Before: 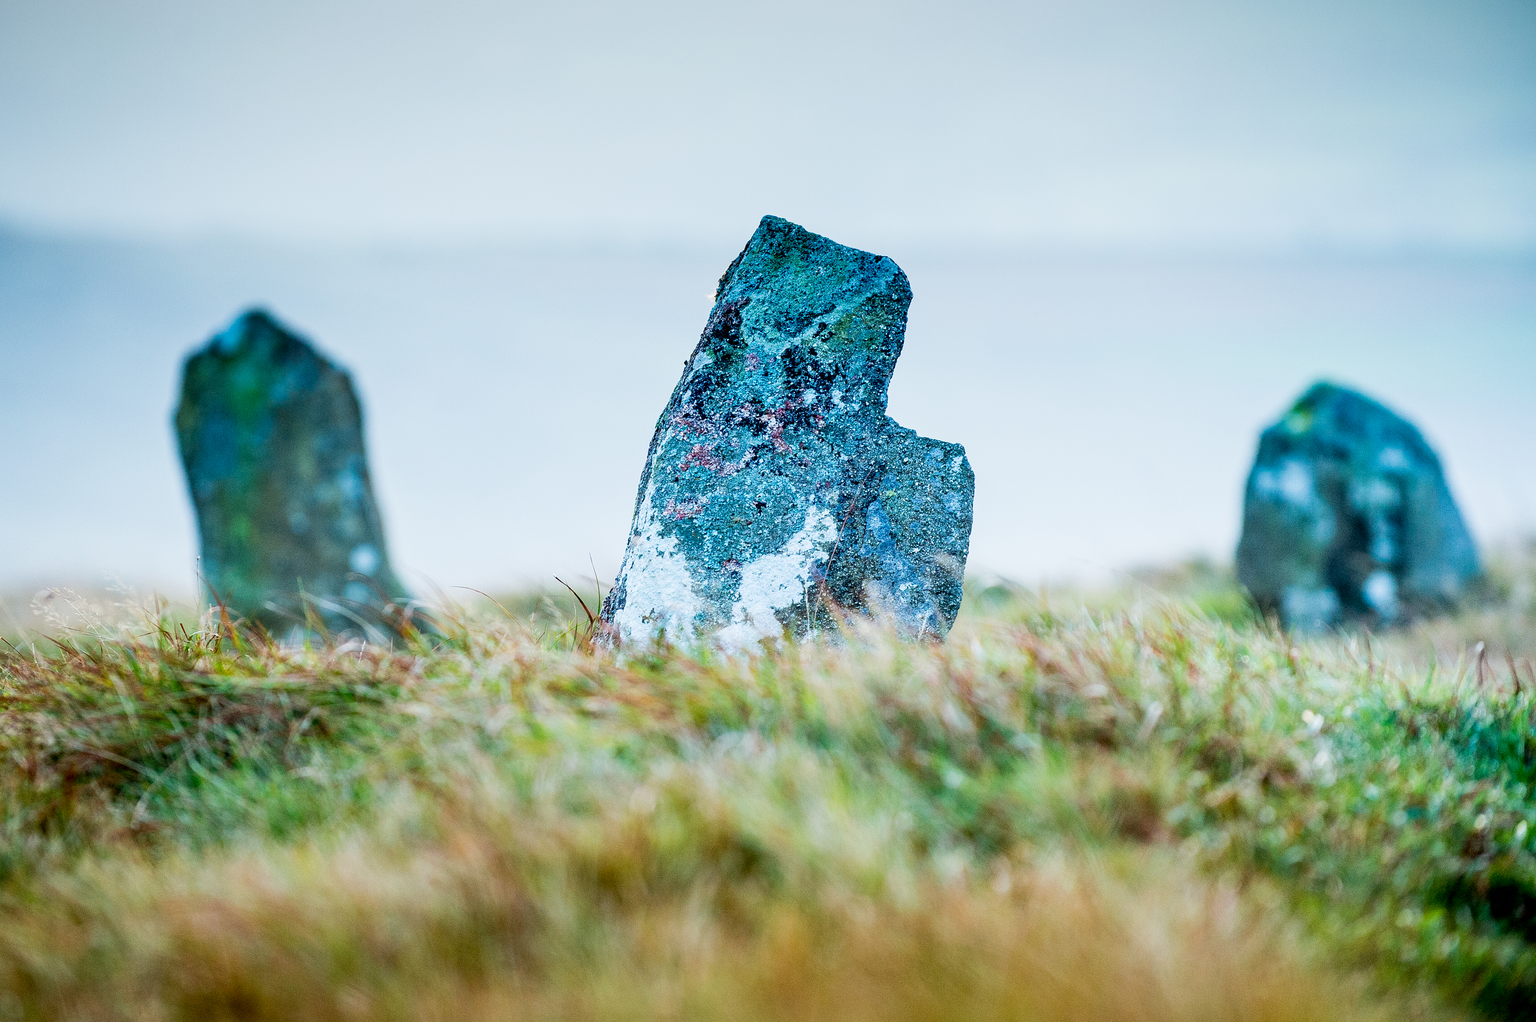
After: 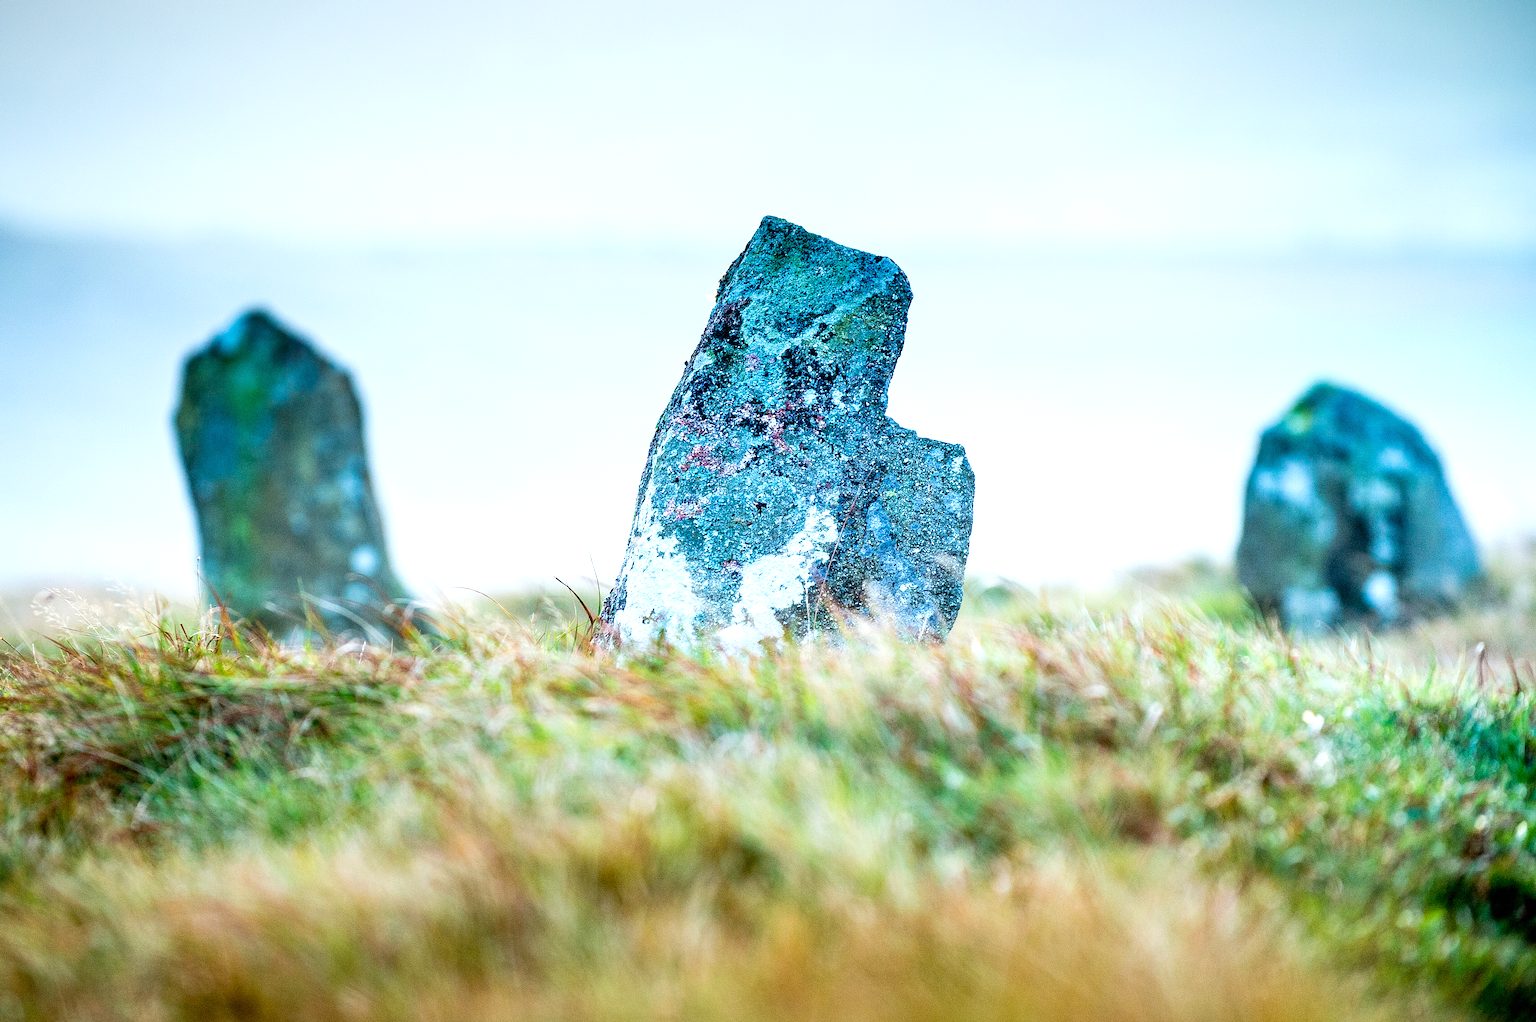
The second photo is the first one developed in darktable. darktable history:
exposure: black level correction 0, exposure 0.498 EV, compensate highlight preservation false
